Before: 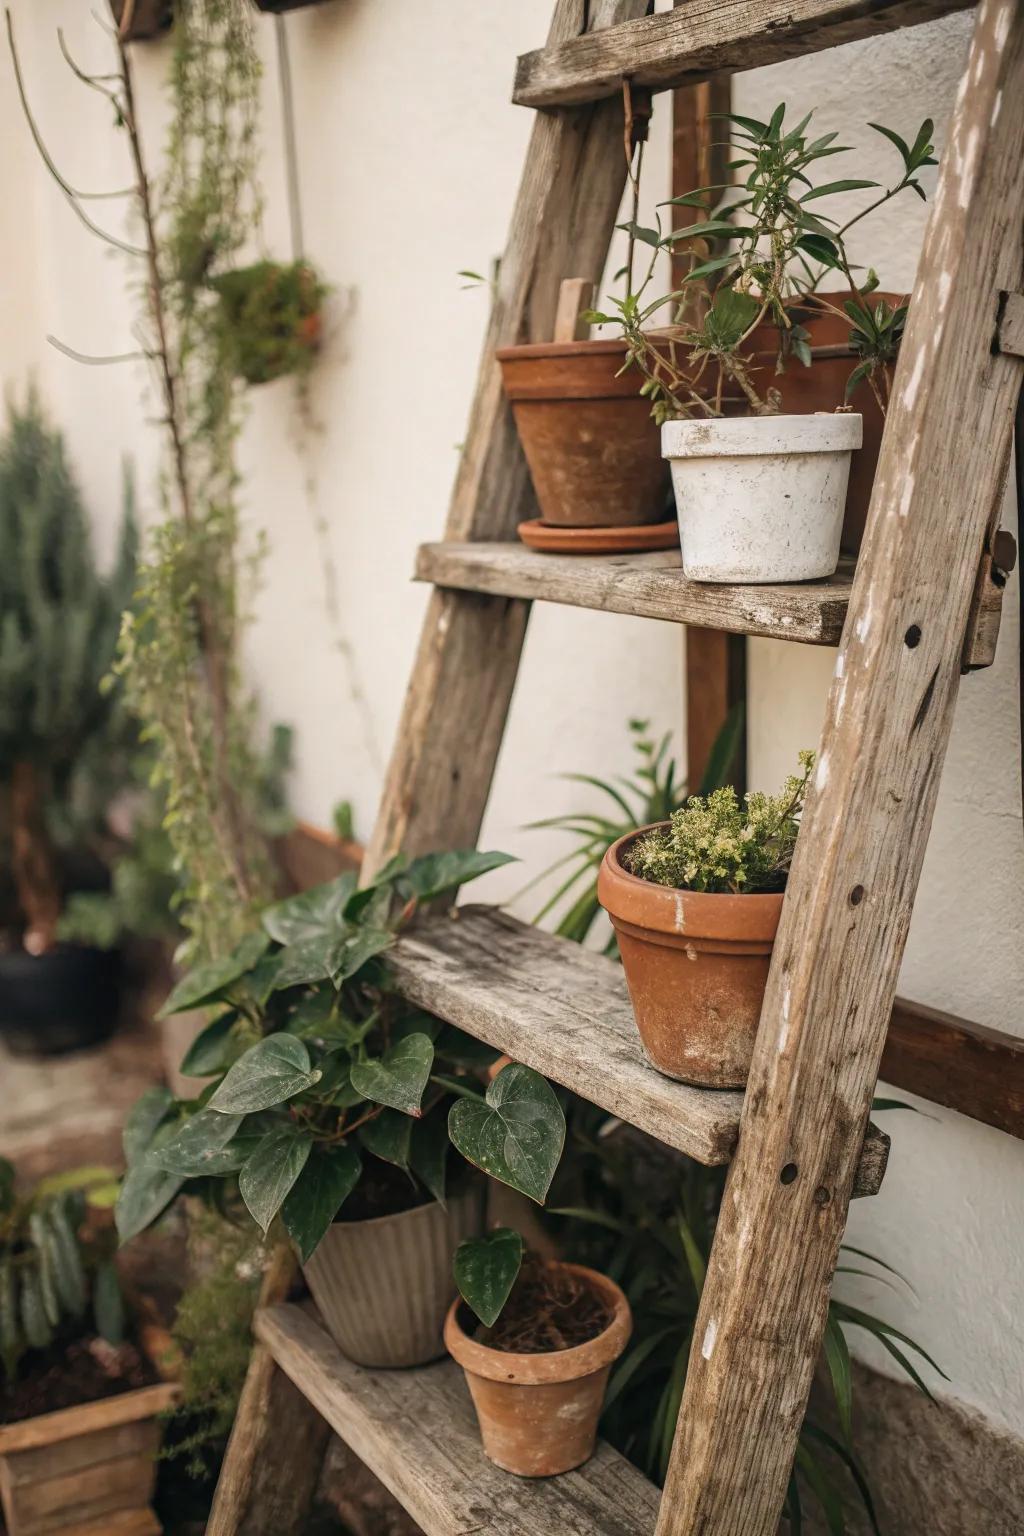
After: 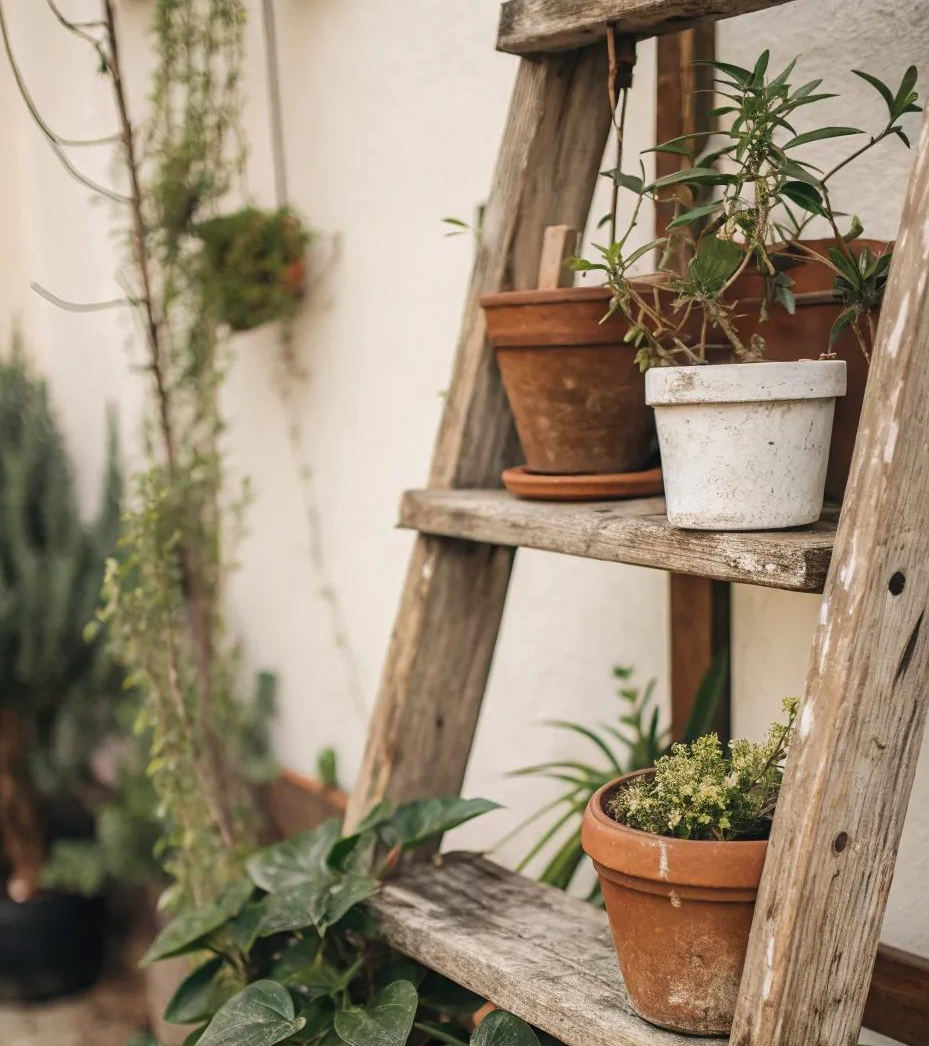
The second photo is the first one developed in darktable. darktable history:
tone equalizer: edges refinement/feathering 500, mask exposure compensation -1.57 EV, preserve details no
crop: left 1.613%, top 3.452%, right 7.603%, bottom 28.414%
